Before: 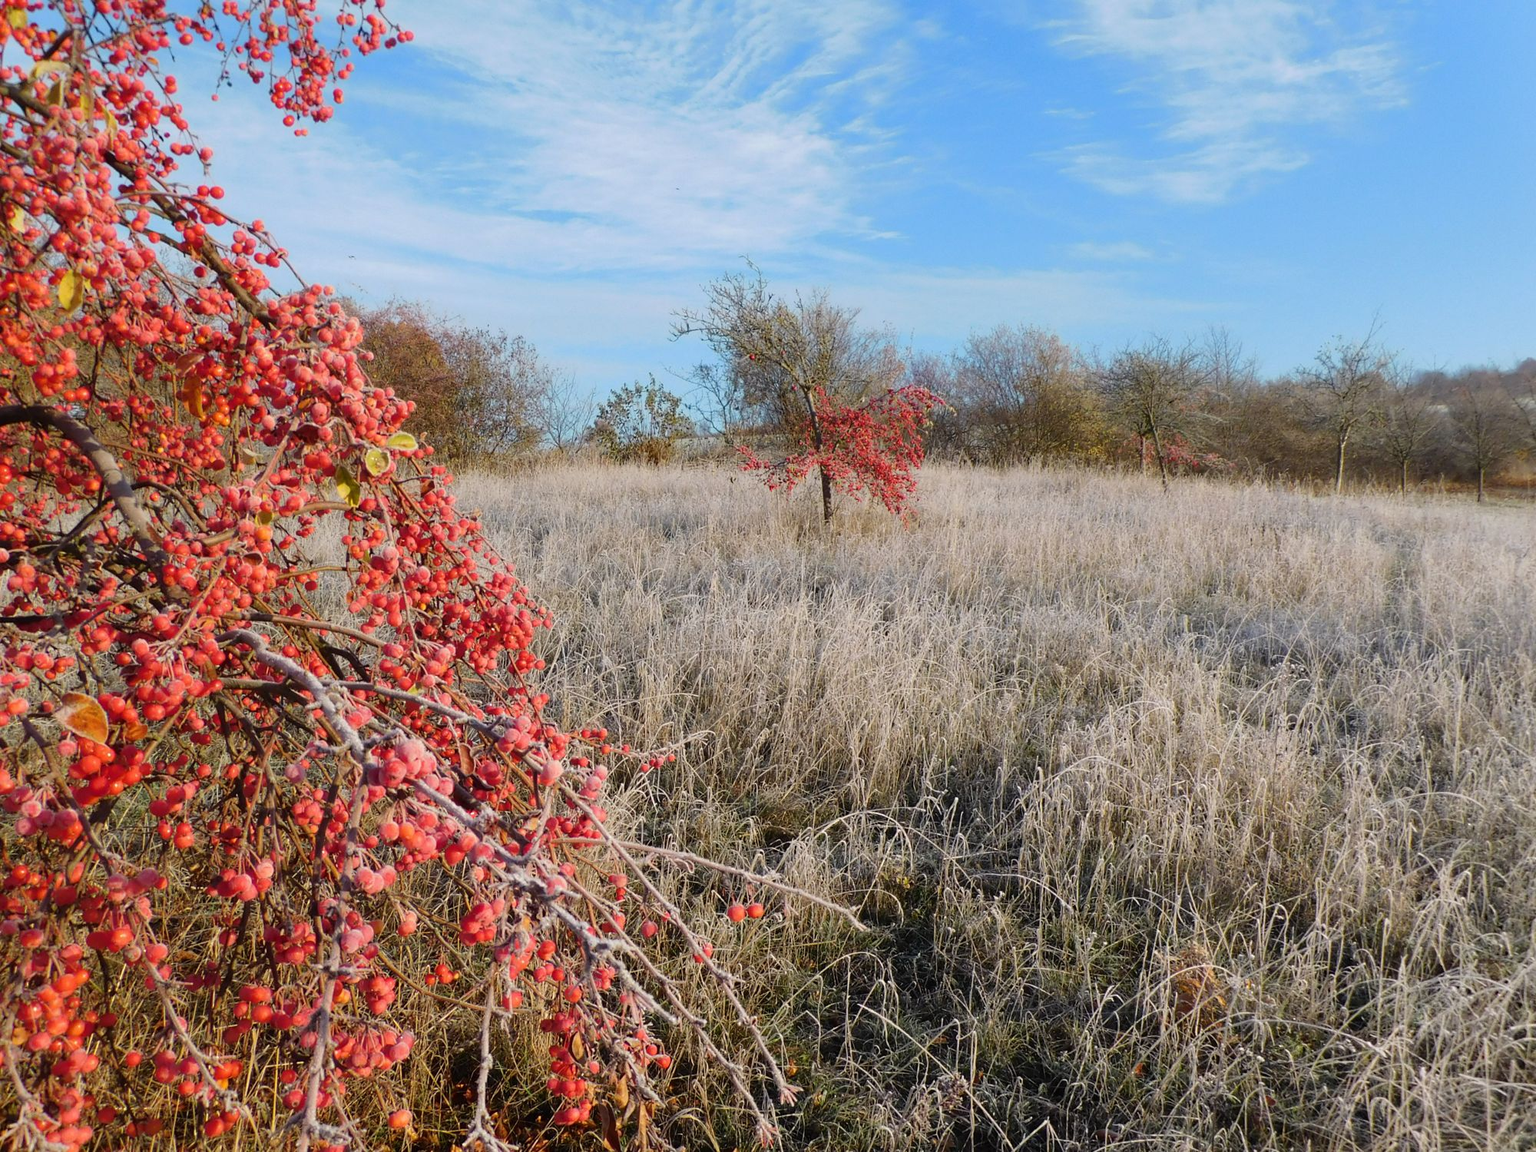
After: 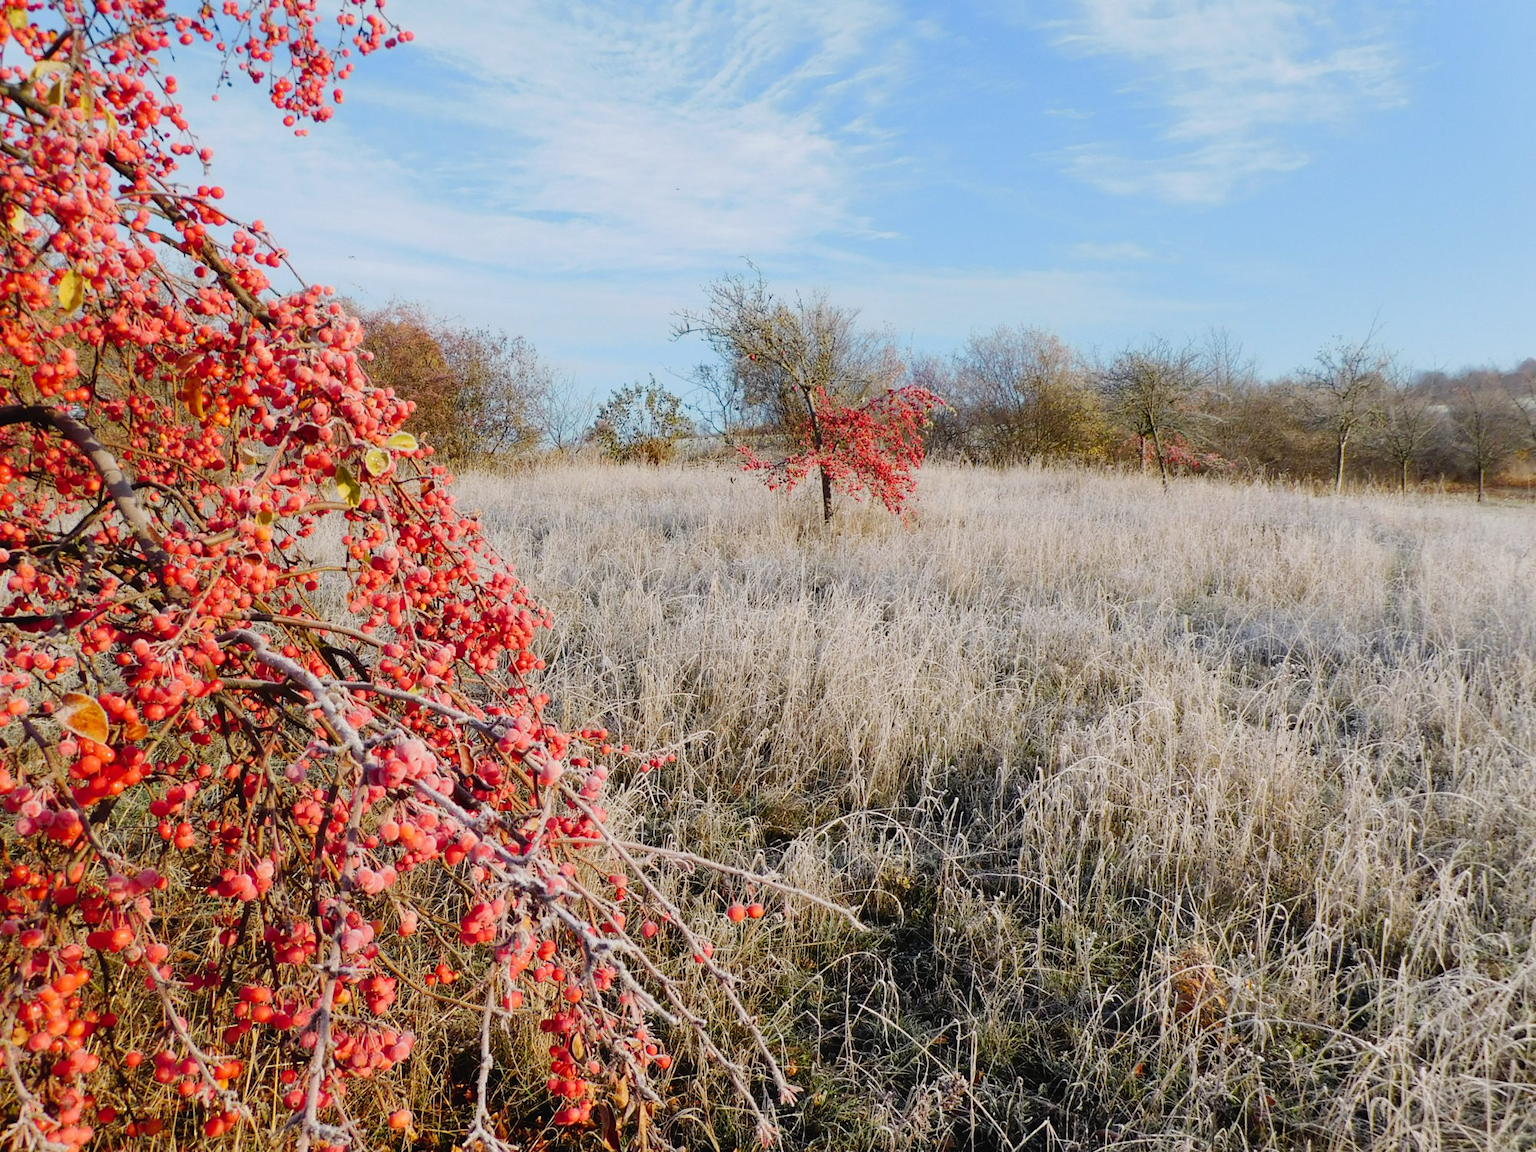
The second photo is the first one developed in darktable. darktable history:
tone curve: curves: ch0 [(0, 0.019) (0.066, 0.043) (0.189, 0.182) (0.368, 0.407) (0.501, 0.564) (0.677, 0.729) (0.851, 0.861) (0.997, 0.959)]; ch1 [(0, 0) (0.187, 0.121) (0.388, 0.346) (0.437, 0.409) (0.474, 0.472) (0.499, 0.501) (0.514, 0.507) (0.548, 0.557) (0.653, 0.663) (0.812, 0.856) (1, 1)]; ch2 [(0, 0) (0.246, 0.214) (0.421, 0.427) (0.459, 0.484) (0.5, 0.504) (0.518, 0.516) (0.529, 0.548) (0.56, 0.576) (0.607, 0.63) (0.744, 0.734) (0.867, 0.821) (0.993, 0.889)], preserve colors none
